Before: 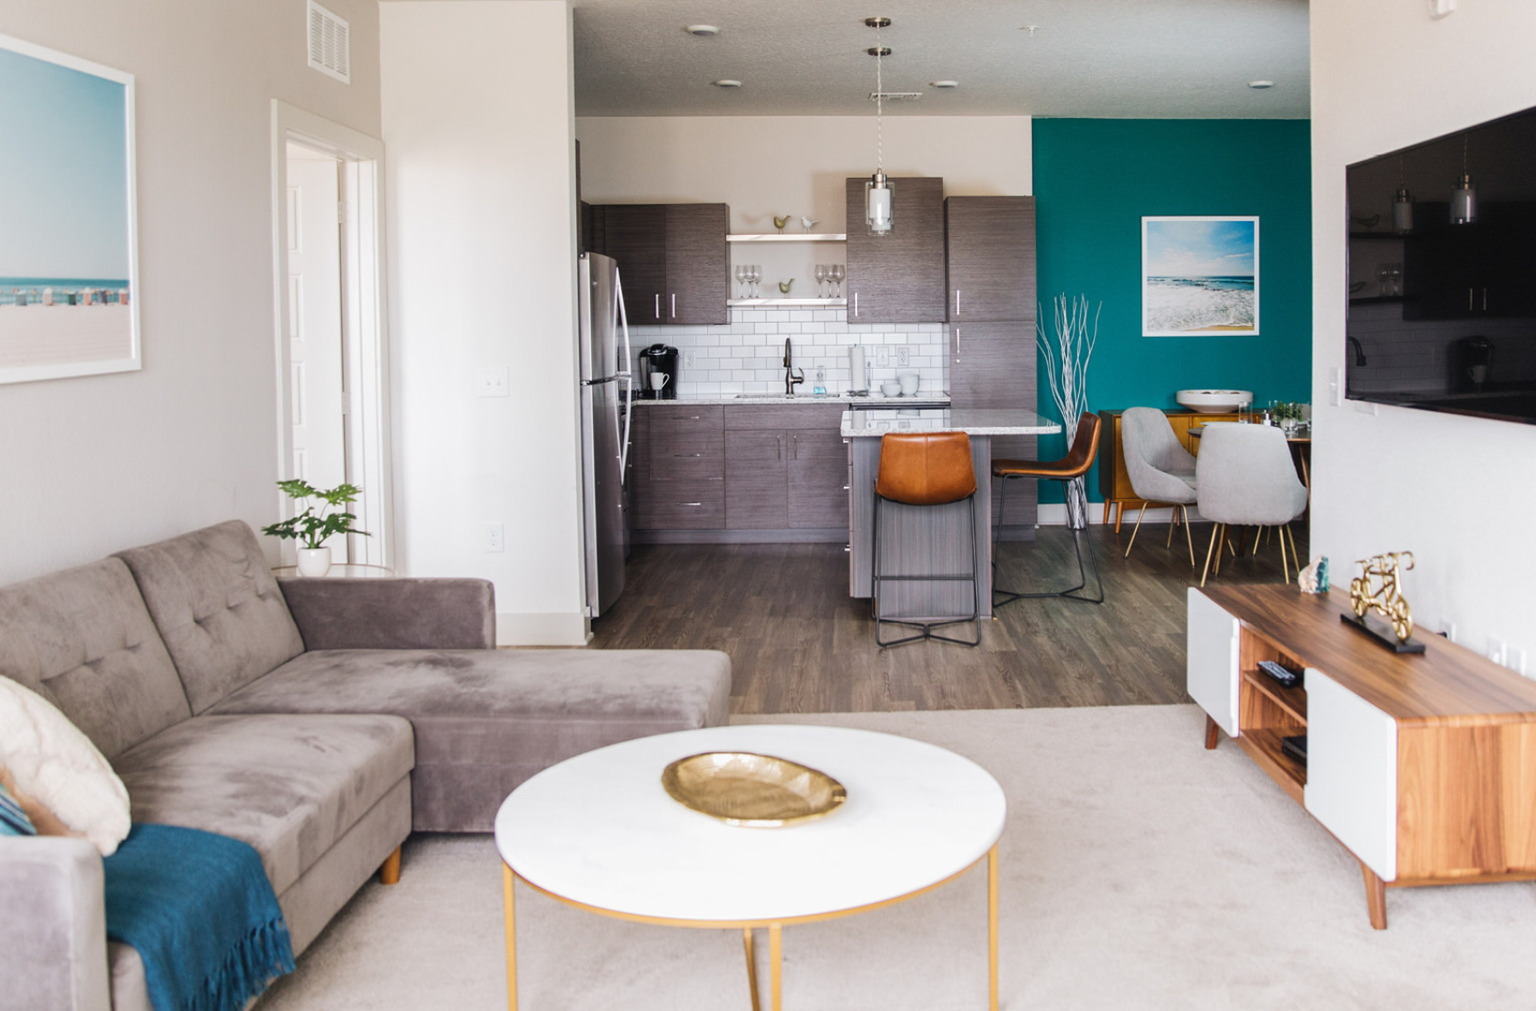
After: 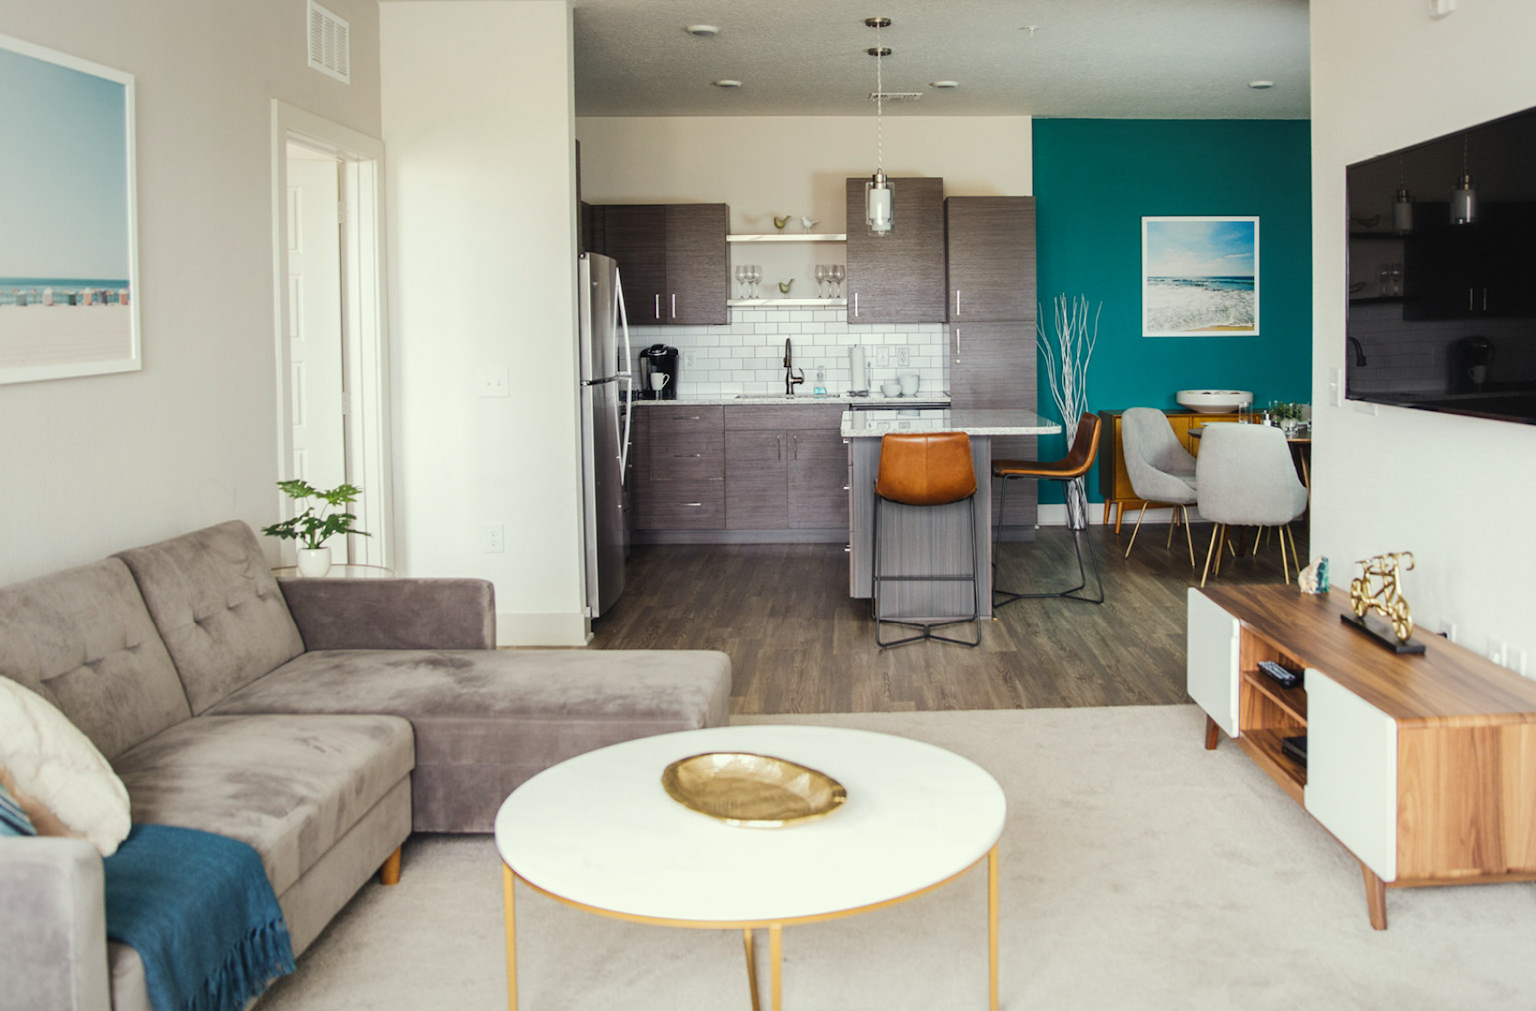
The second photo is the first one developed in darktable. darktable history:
vignetting: fall-off radius 99.02%, brightness -0.287, width/height ratio 1.34
color correction: highlights a* -4.49, highlights b* 7.28
